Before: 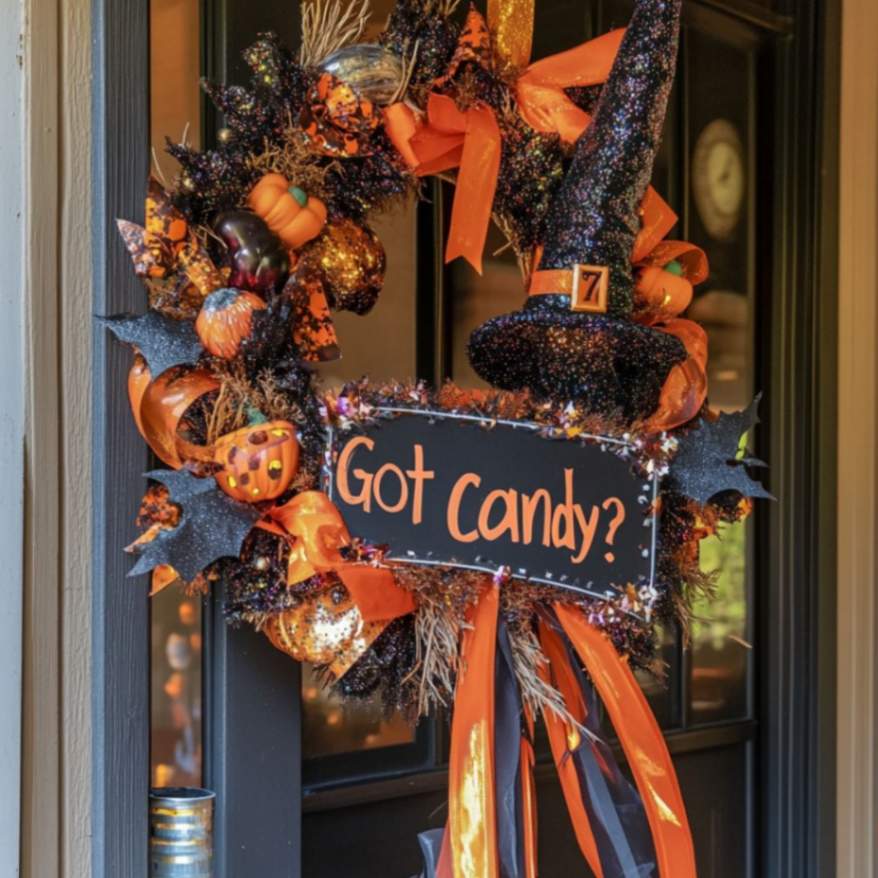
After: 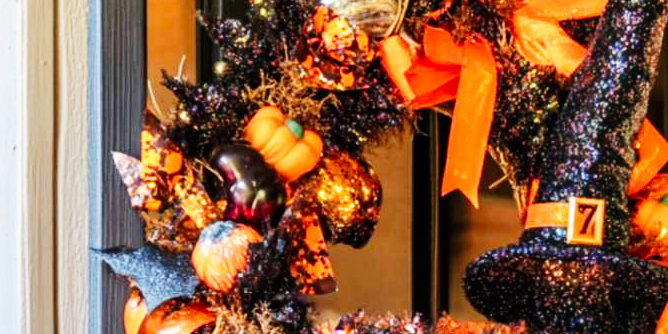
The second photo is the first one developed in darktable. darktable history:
crop: left 0.559%, top 7.65%, right 23.299%, bottom 54.271%
base curve: curves: ch0 [(0, 0) (0.007, 0.004) (0.027, 0.03) (0.046, 0.07) (0.207, 0.54) (0.442, 0.872) (0.673, 0.972) (1, 1)], preserve colors none
